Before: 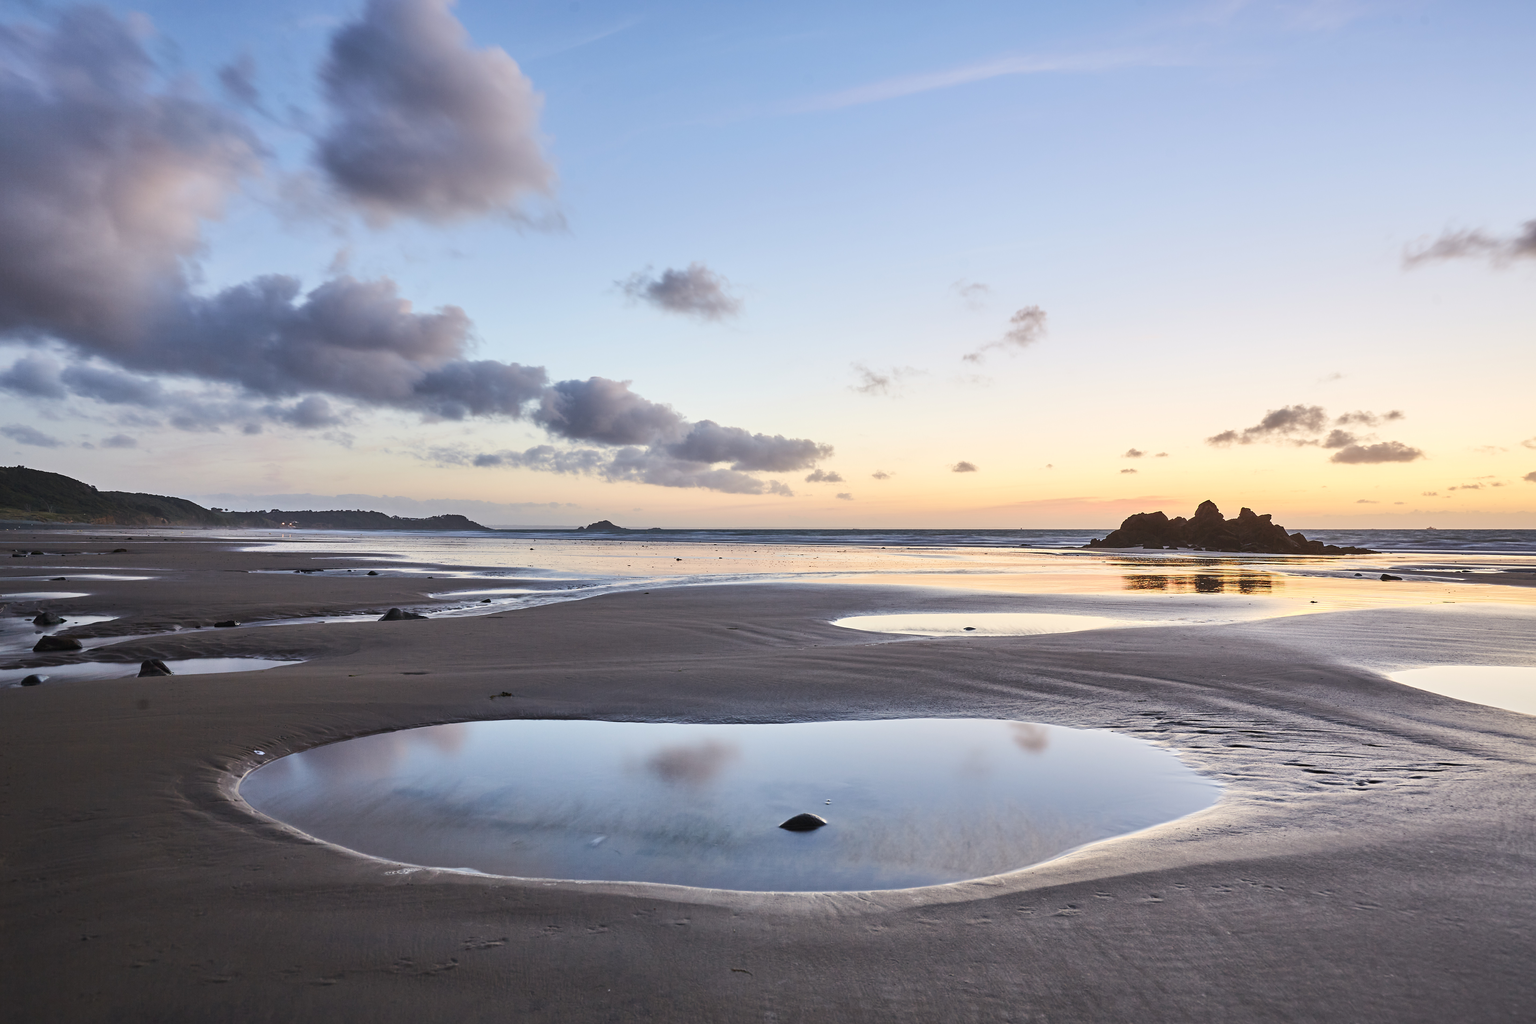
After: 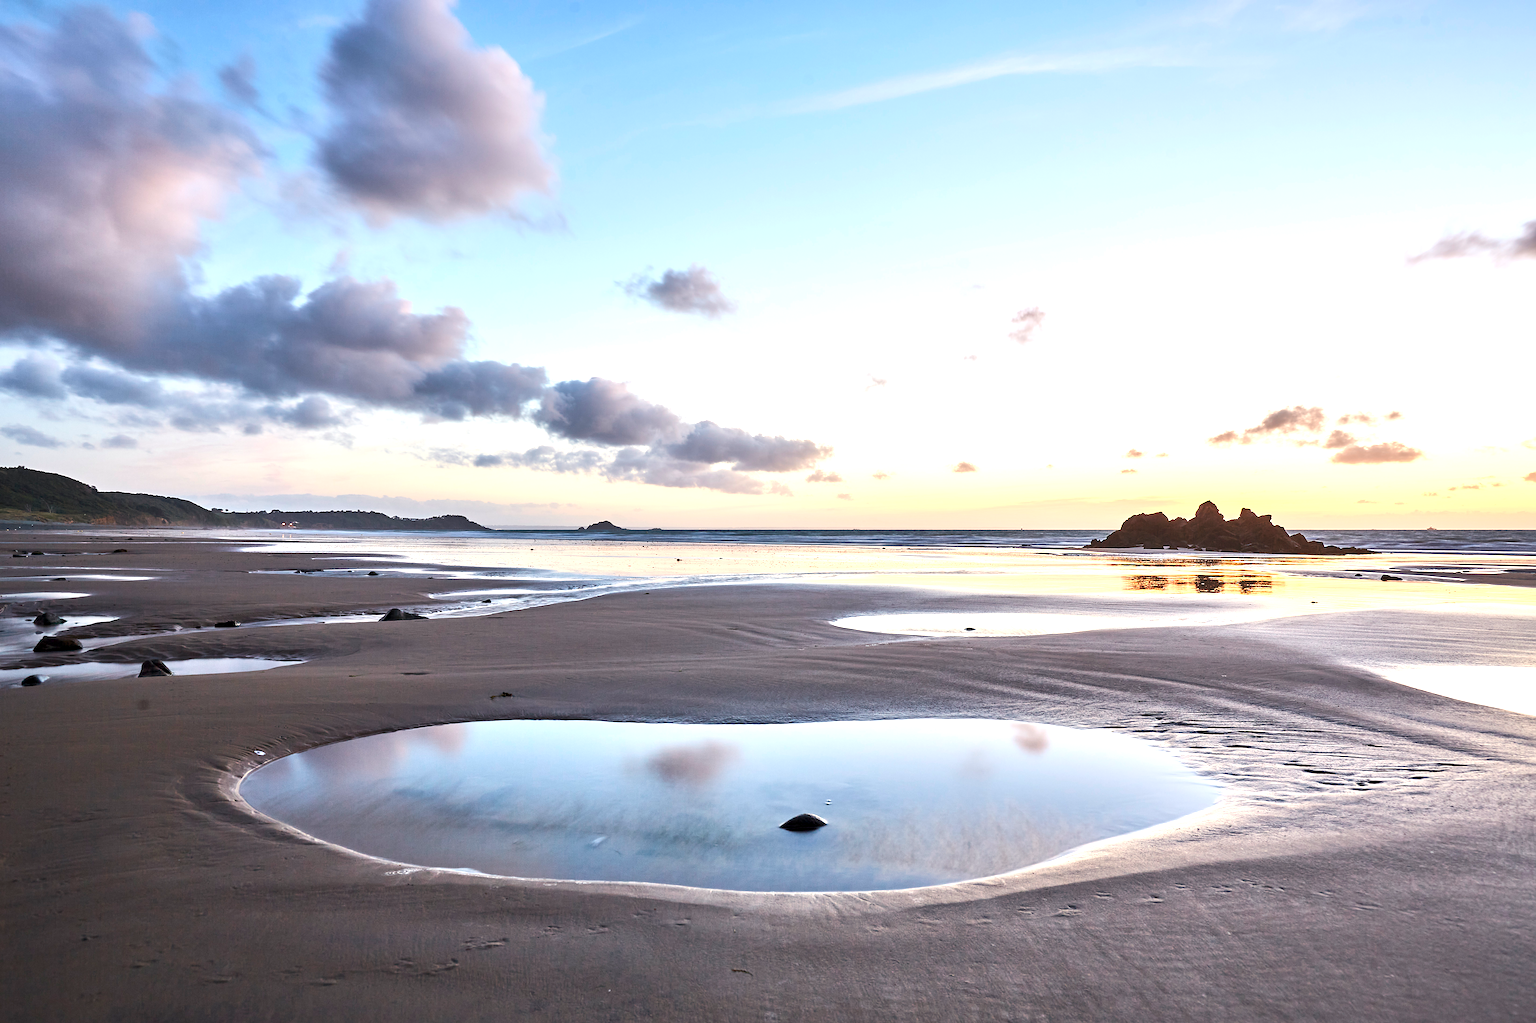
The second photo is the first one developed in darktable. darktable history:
contrast equalizer: octaves 7, y [[0.524 ×6], [0.512 ×6], [0.379 ×6], [0 ×6], [0 ×6]]
exposure: black level correction 0, exposure 0.699 EV, compensate exposure bias true, compensate highlight preservation false
sharpen: amount 0.215
